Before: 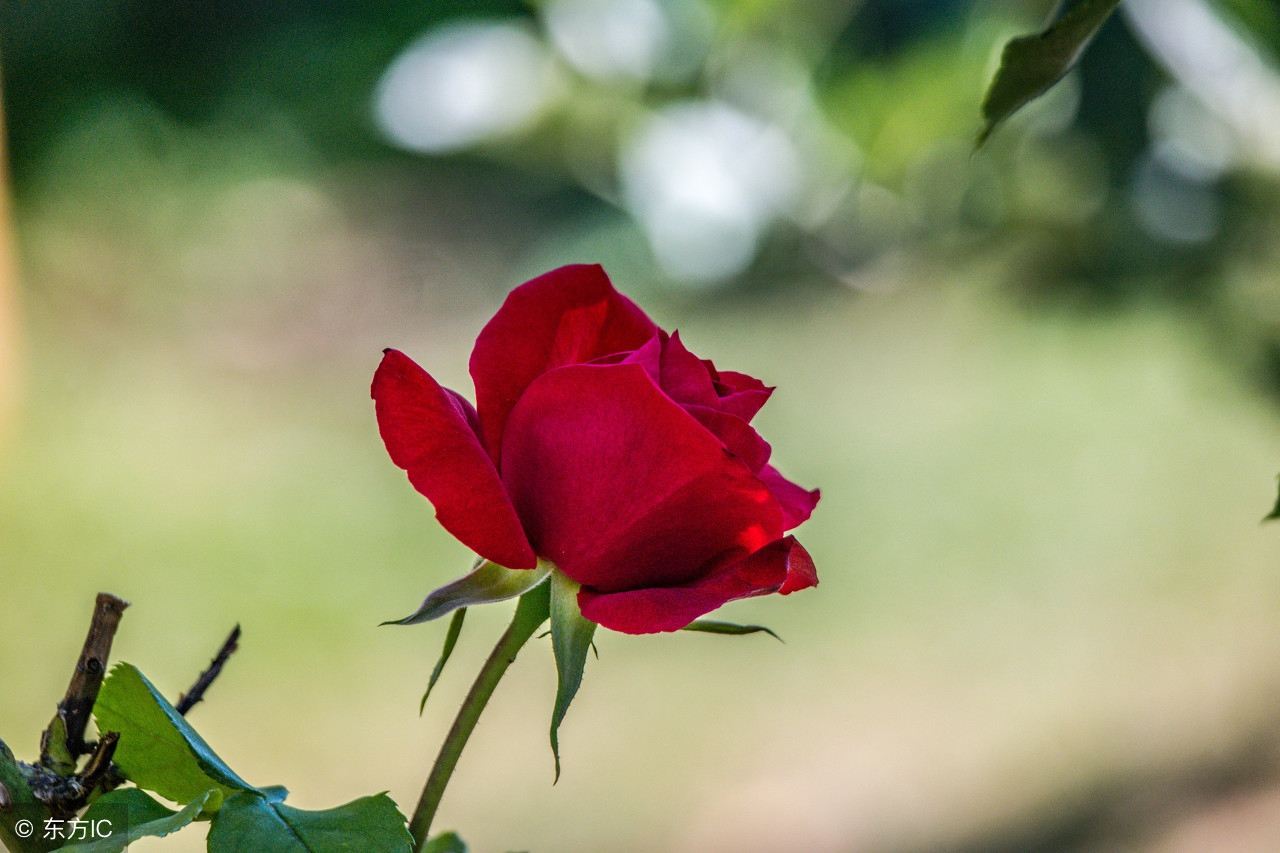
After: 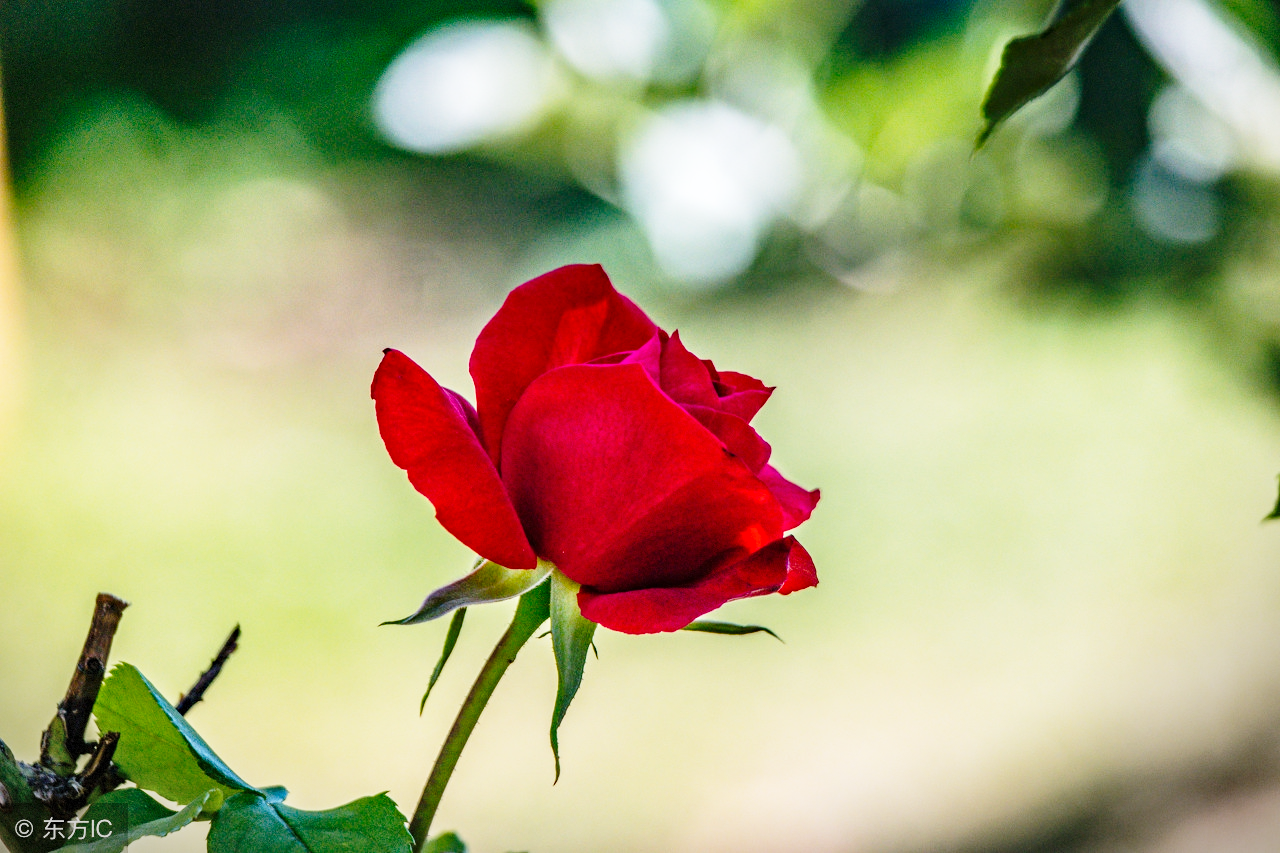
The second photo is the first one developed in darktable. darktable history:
vignetting: fall-off start 97.18%, brightness -0.41, saturation -0.307, center (-0.053, -0.353), width/height ratio 1.179, dithering 8-bit output
base curve: curves: ch0 [(0, 0) (0.028, 0.03) (0.121, 0.232) (0.46, 0.748) (0.859, 0.968) (1, 1)], preserve colors none
haze removal: adaptive false
